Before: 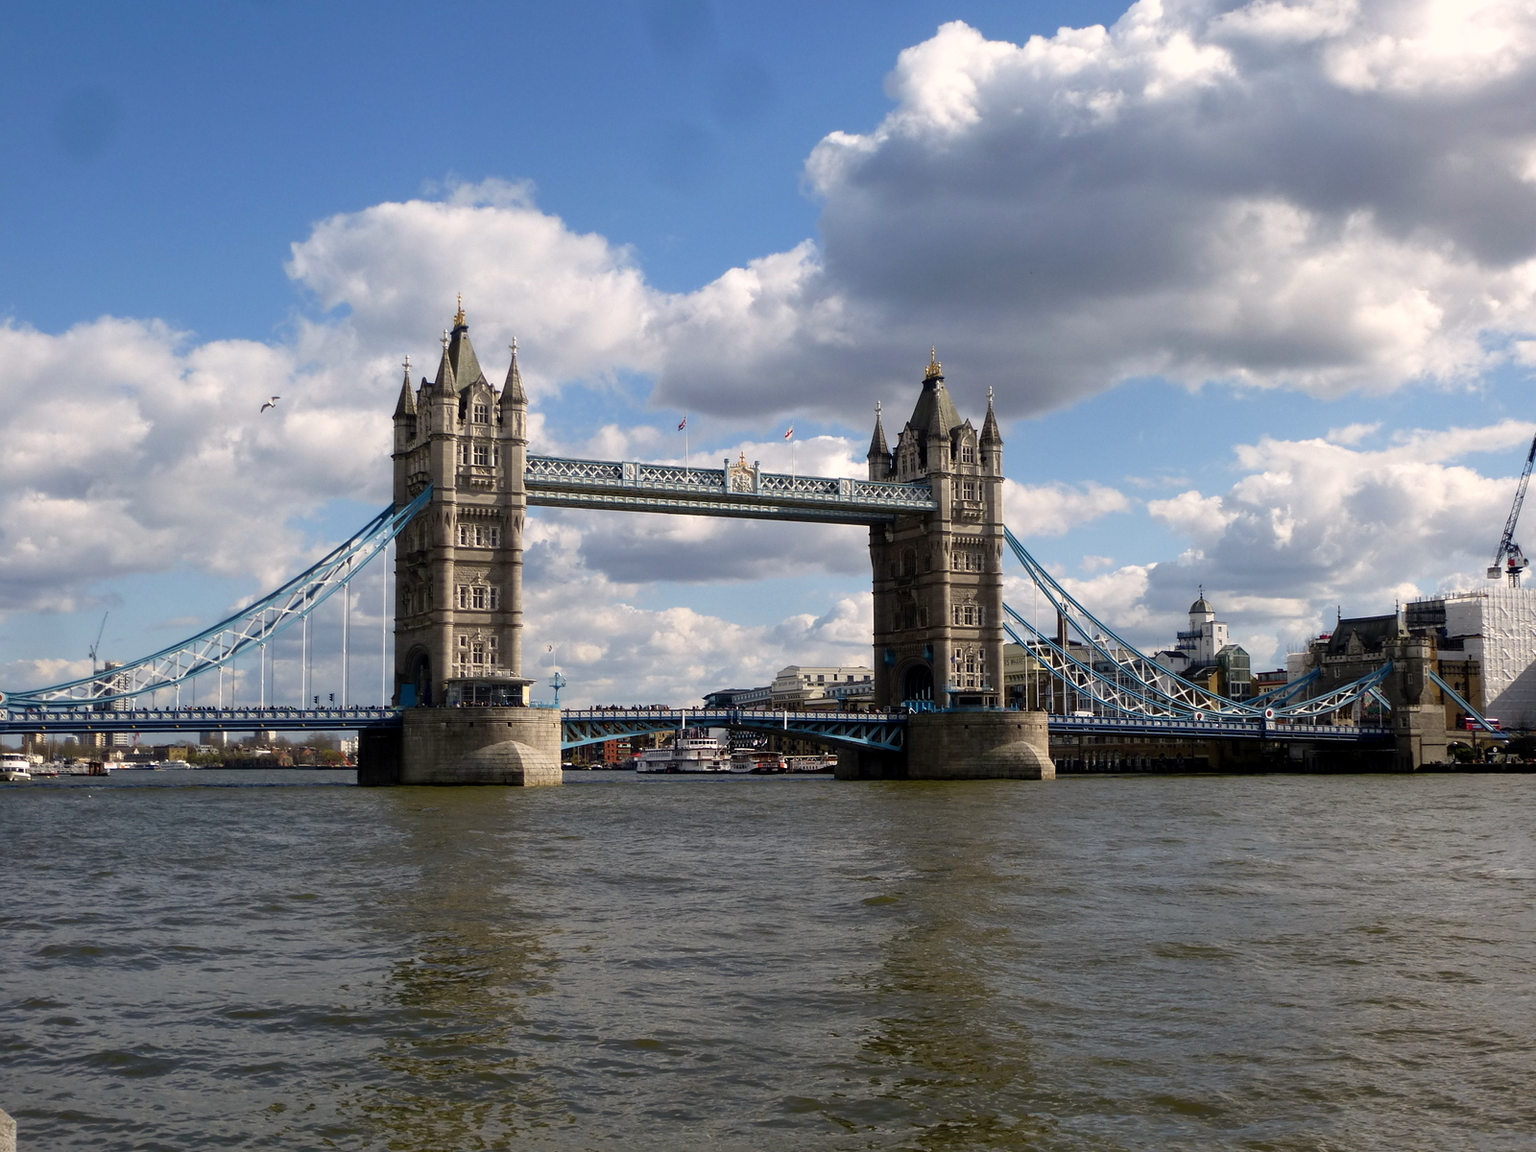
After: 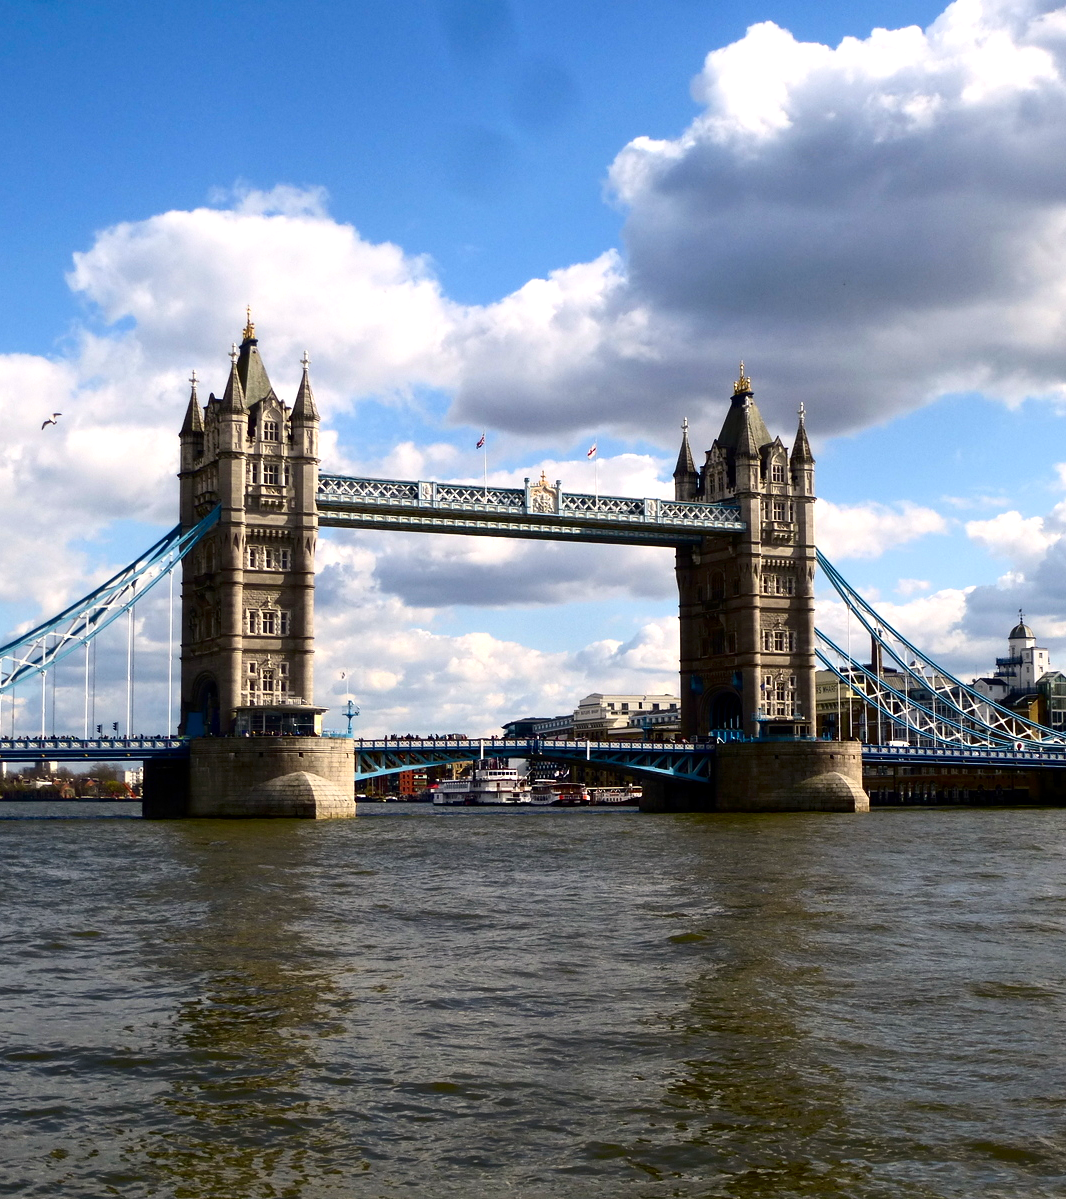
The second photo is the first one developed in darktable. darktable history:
contrast brightness saturation: contrast 0.19, brightness -0.11, saturation 0.21
exposure: black level correction 0, exposure 0.5 EV, compensate exposure bias true, compensate highlight preservation false
crop and rotate: left 14.436%, right 18.898%
